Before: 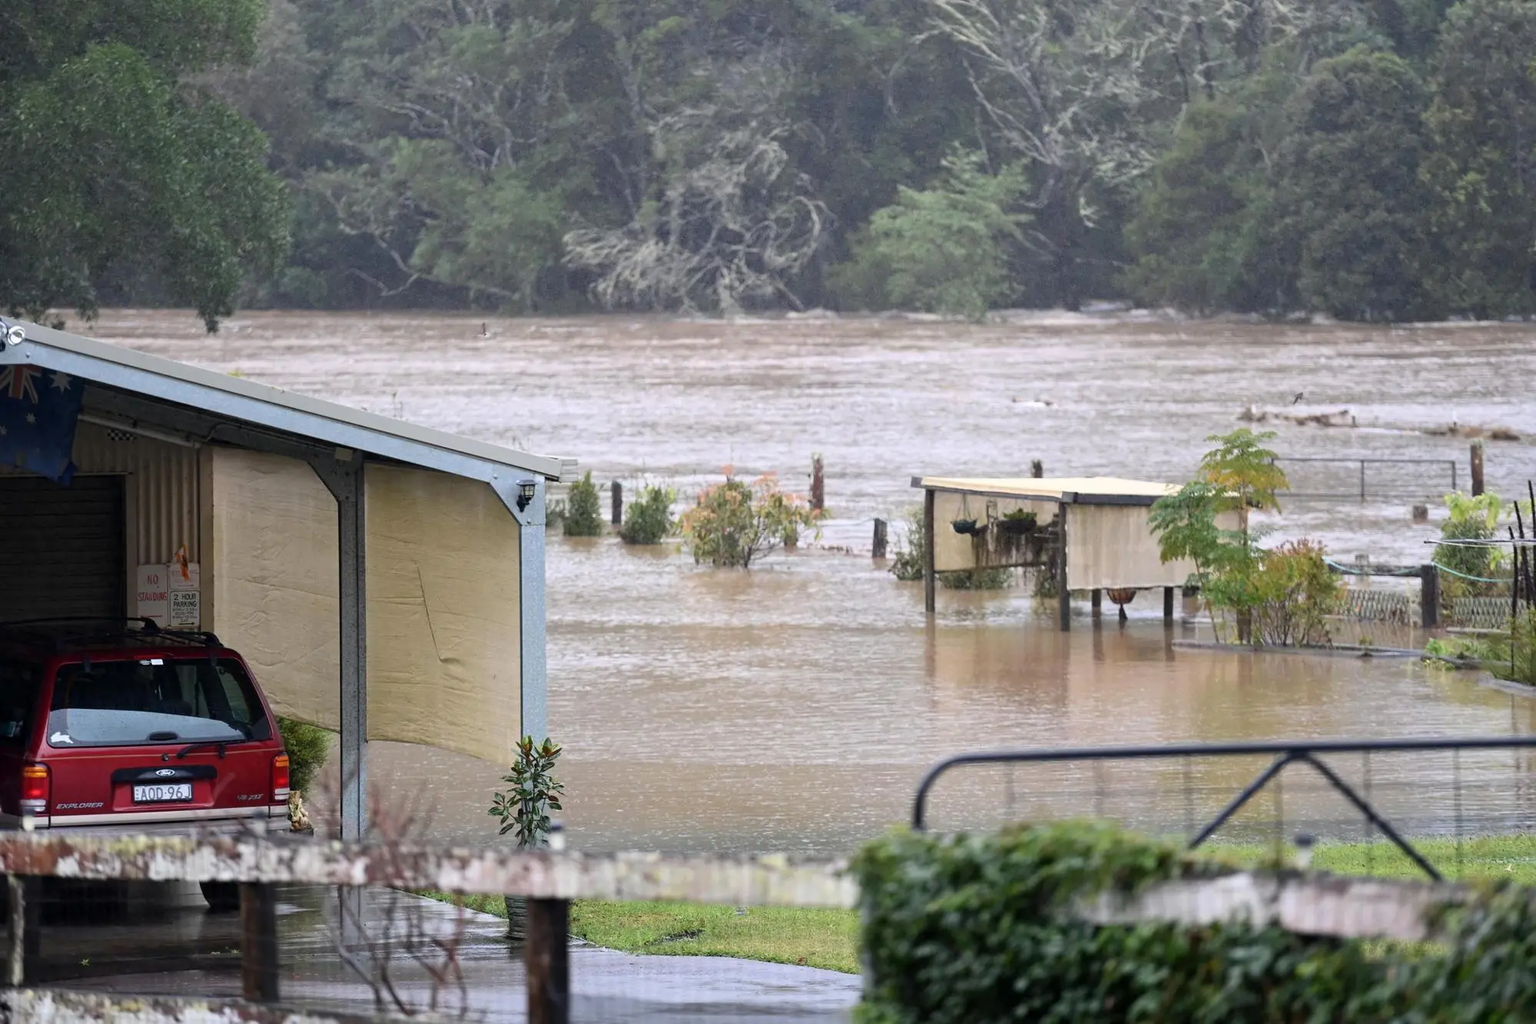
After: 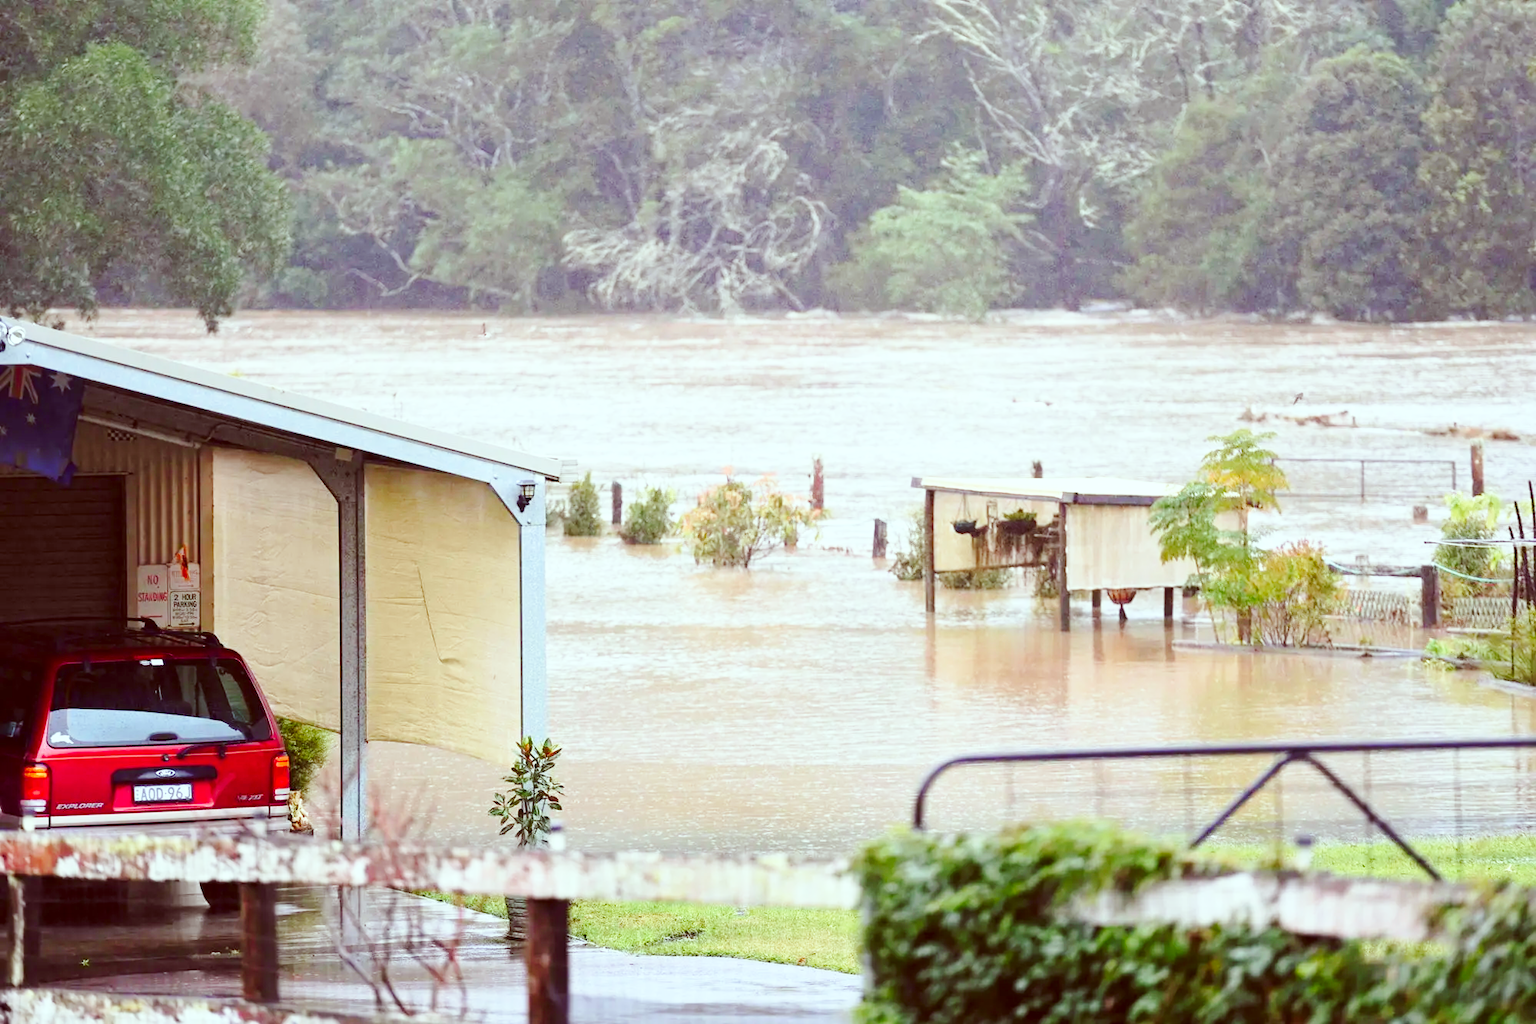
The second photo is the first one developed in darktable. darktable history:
color correction: highlights a* -7.01, highlights b* -0.197, shadows a* 20.24, shadows b* 12.01
base curve: curves: ch0 [(0, 0) (0.028, 0.03) (0.121, 0.232) (0.46, 0.748) (0.859, 0.968) (1, 1)], preserve colors none
levels: levels [0, 0.43, 0.984]
